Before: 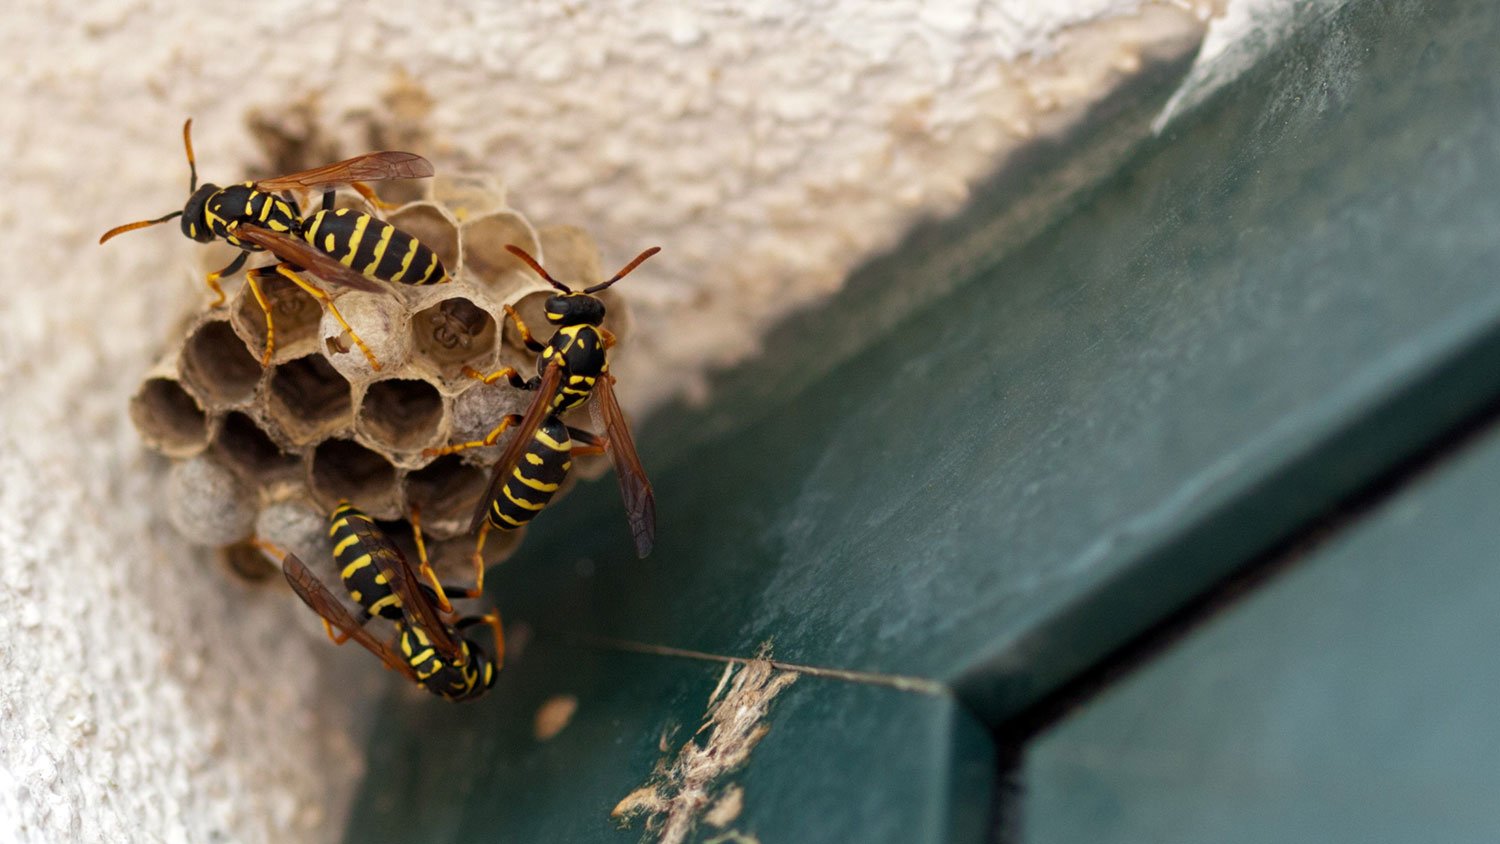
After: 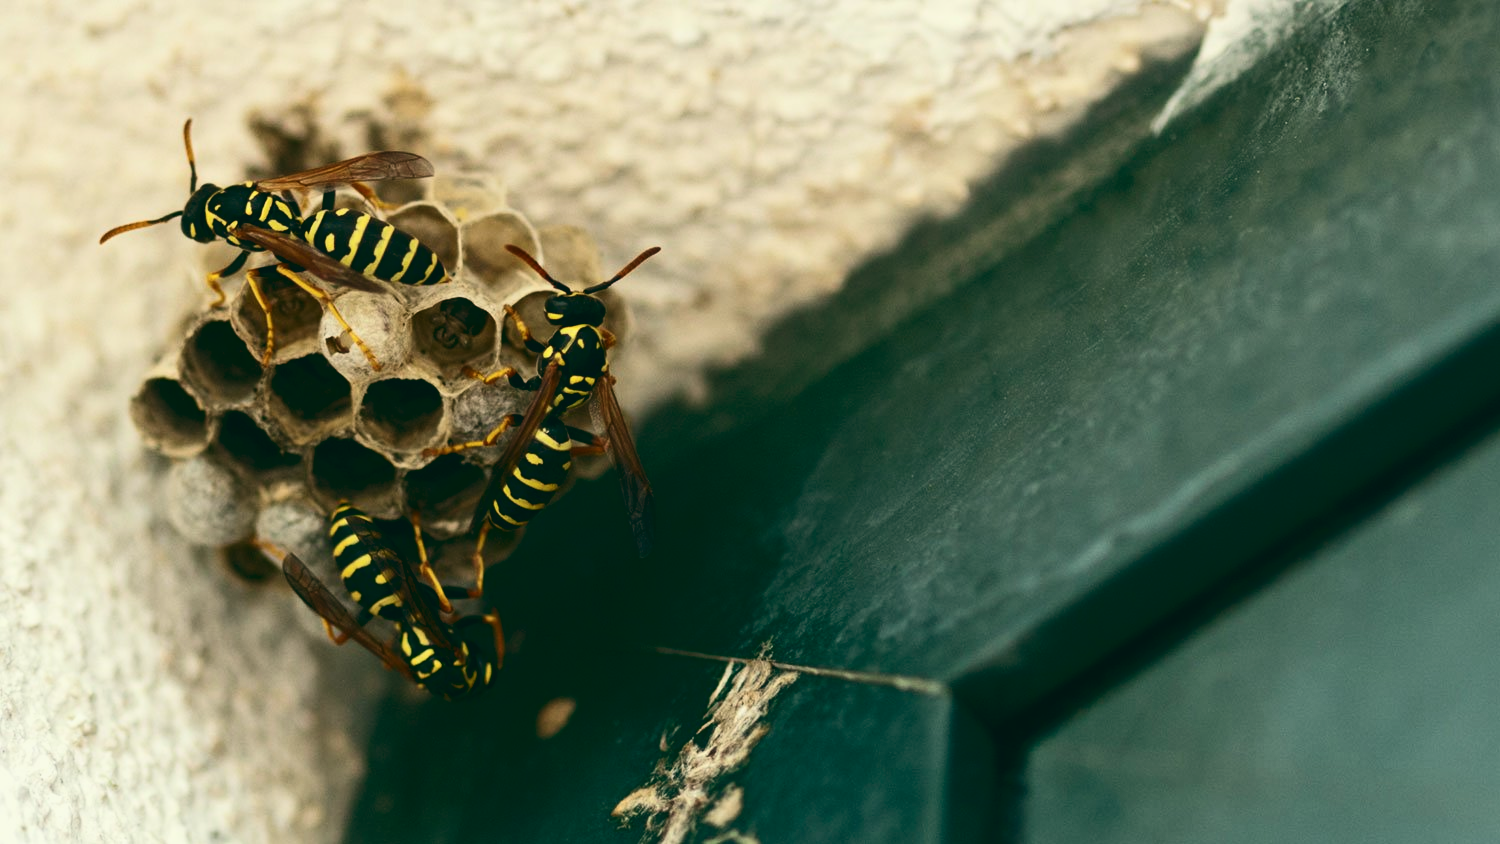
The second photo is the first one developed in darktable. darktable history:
contrast brightness saturation: contrast 0.28
color balance: lift [1.005, 0.99, 1.007, 1.01], gamma [1, 1.034, 1.032, 0.966], gain [0.873, 1.055, 1.067, 0.933]
